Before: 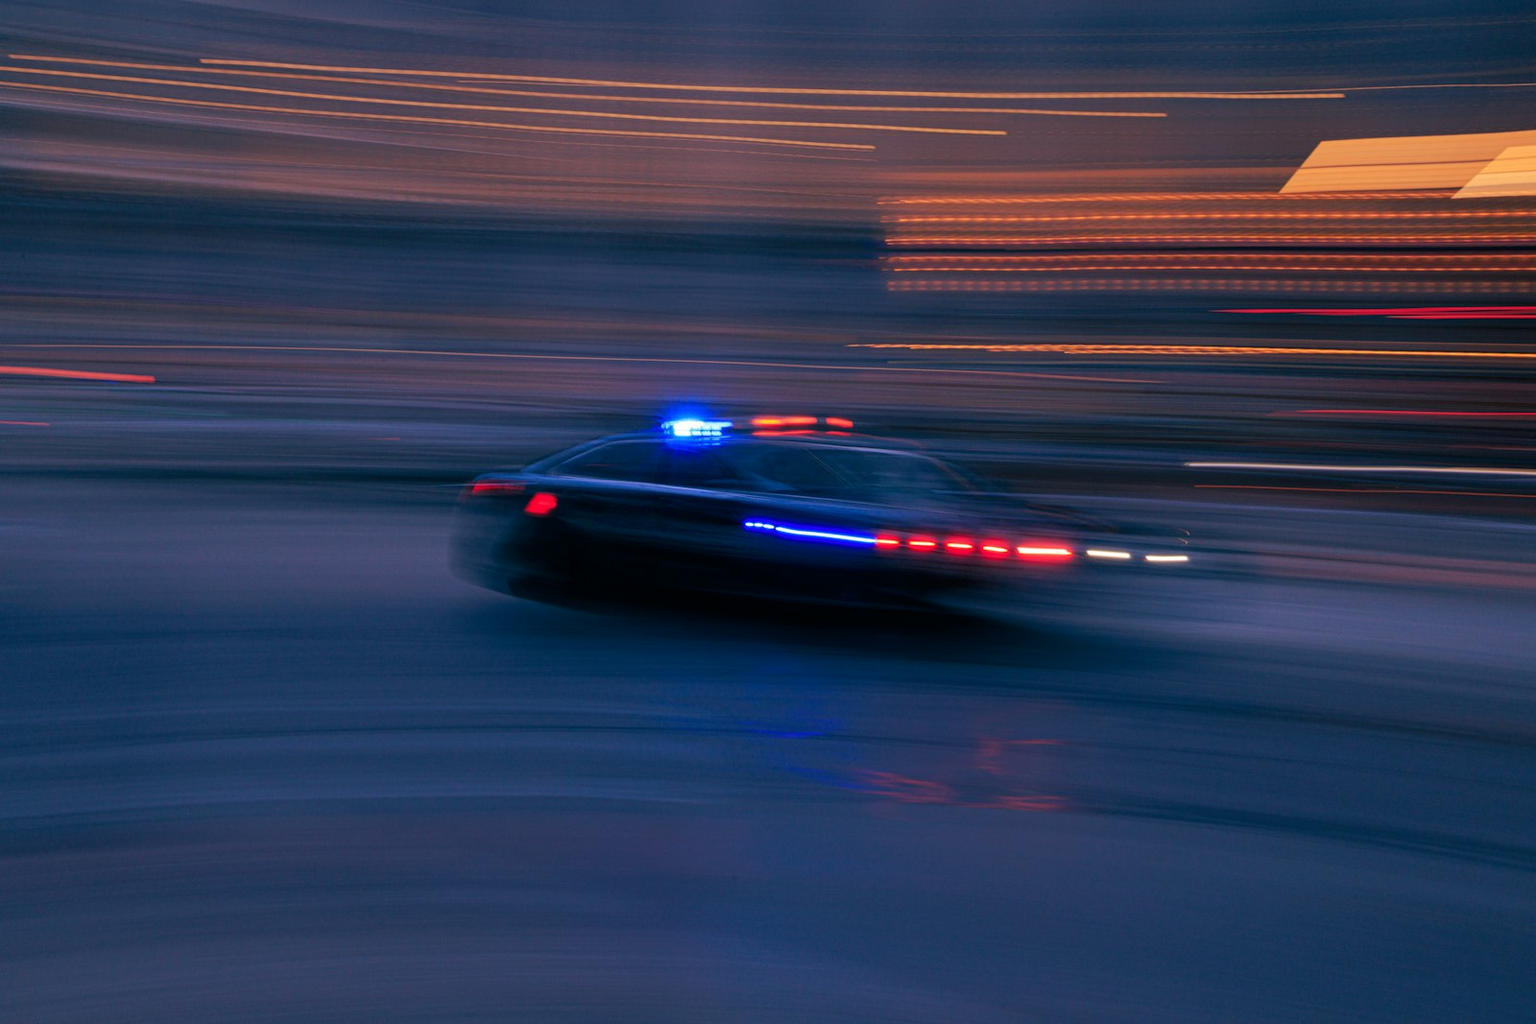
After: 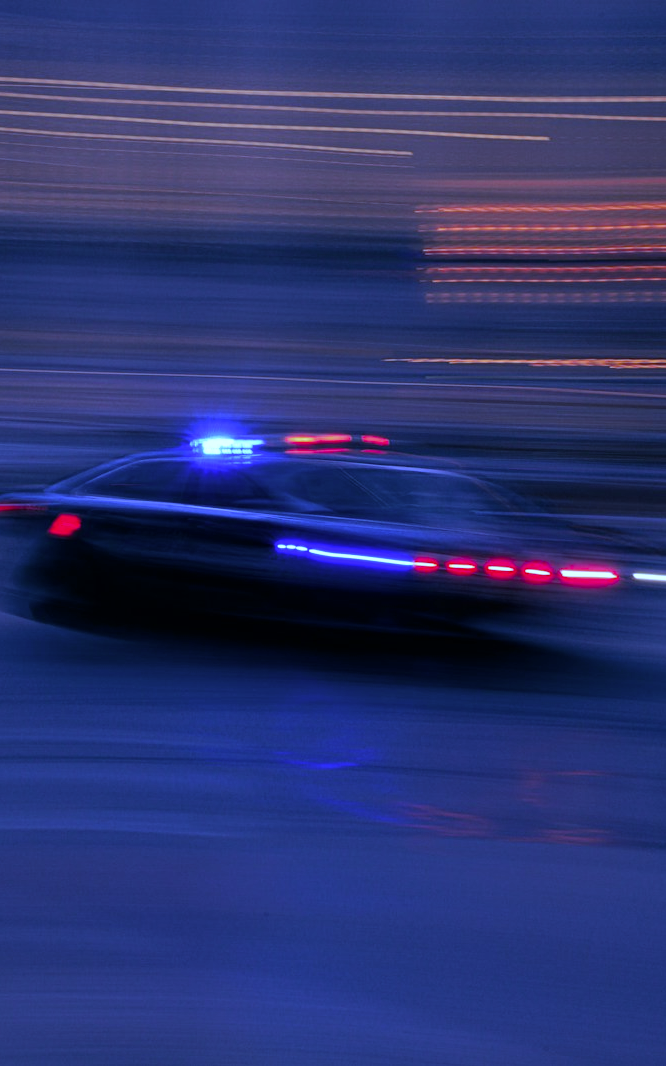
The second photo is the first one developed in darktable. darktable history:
color balance: contrast 10%
color zones: curves: ch1 [(0, 0.679) (0.143, 0.647) (0.286, 0.261) (0.378, -0.011) (0.571, 0.396) (0.714, 0.399) (0.857, 0.406) (1, 0.679)]
crop: left 31.229%, right 27.105%
white balance: red 0.766, blue 1.537
